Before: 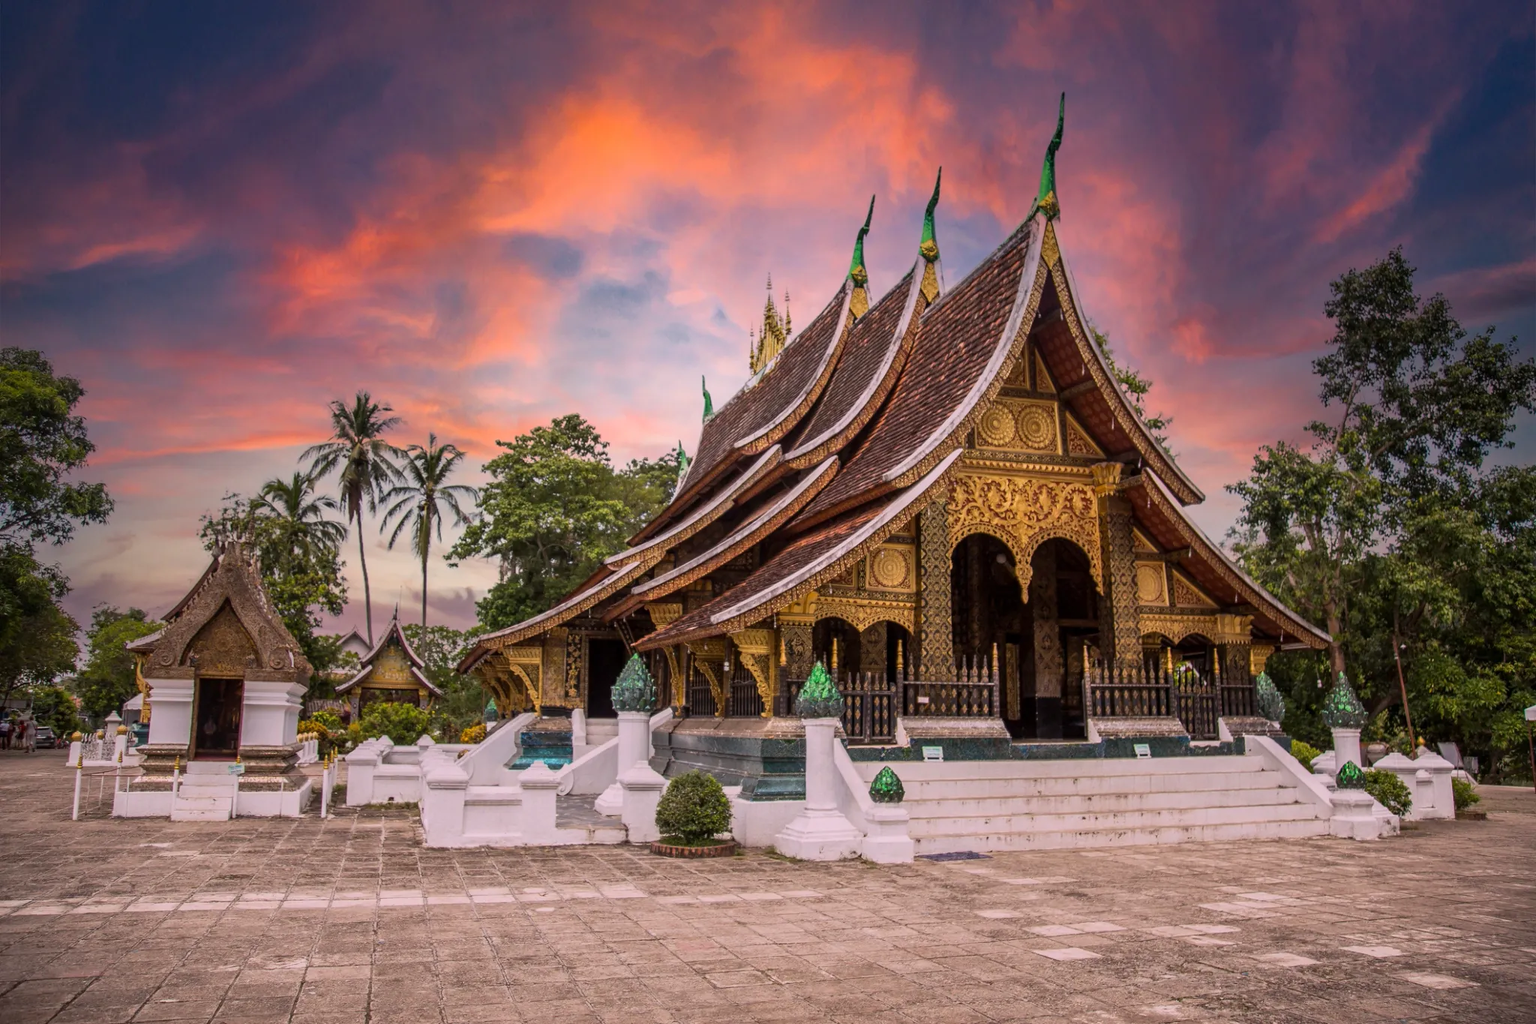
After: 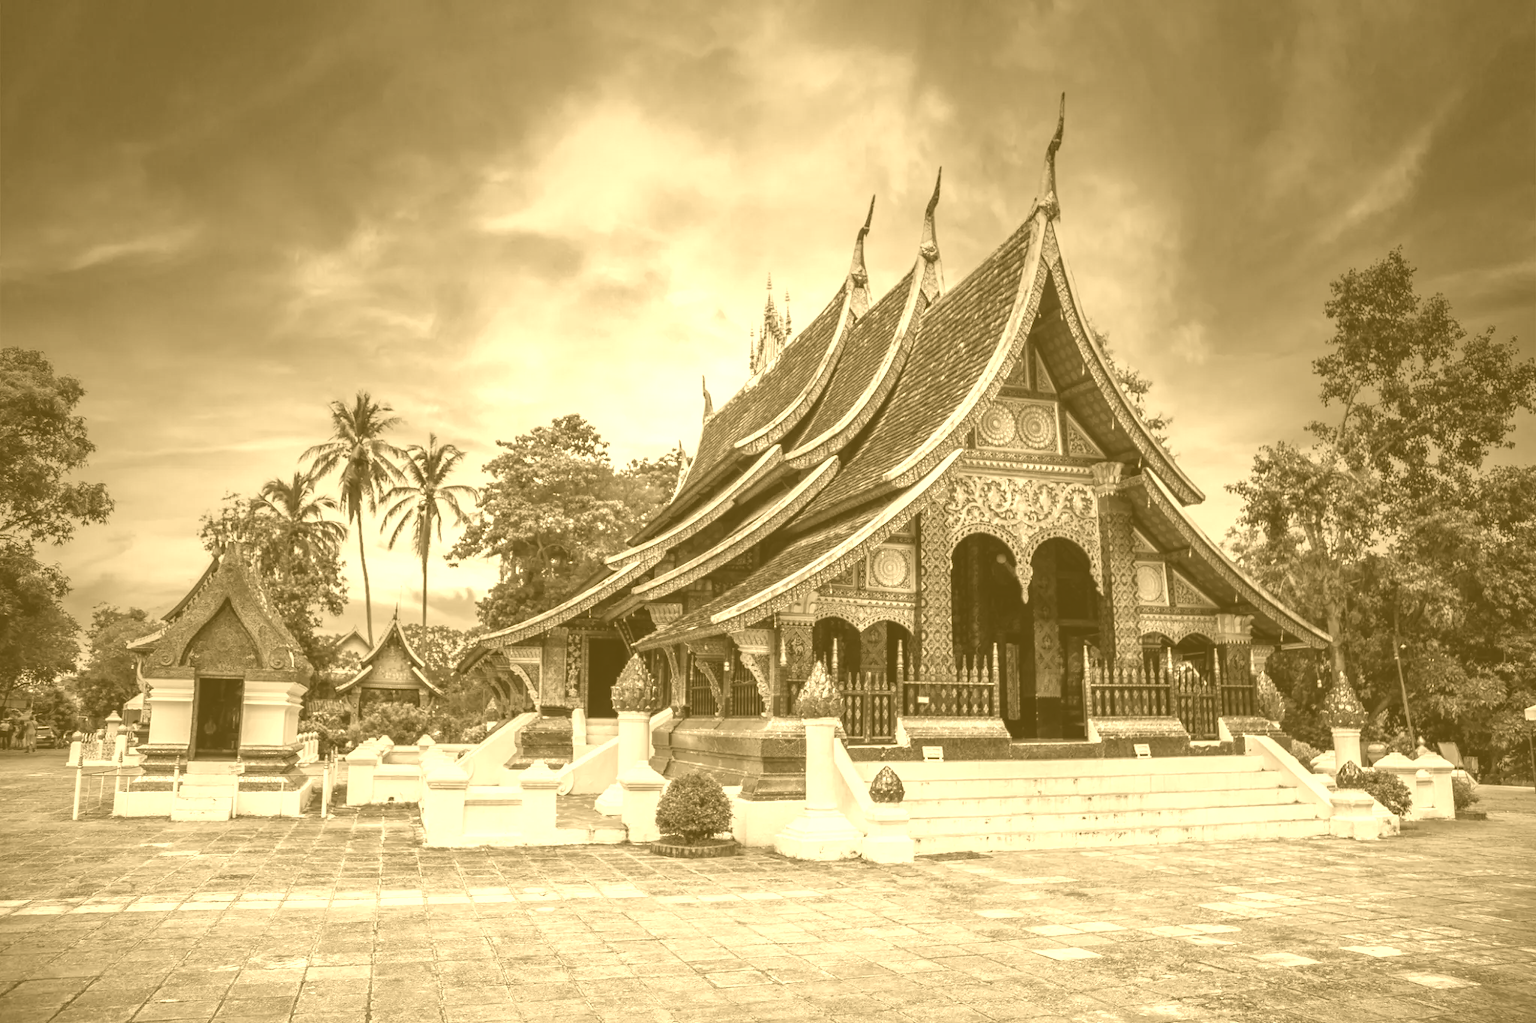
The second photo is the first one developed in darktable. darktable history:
contrast brightness saturation: contrast 0.03, brightness -0.04
colorize: hue 36°, source mix 100%
